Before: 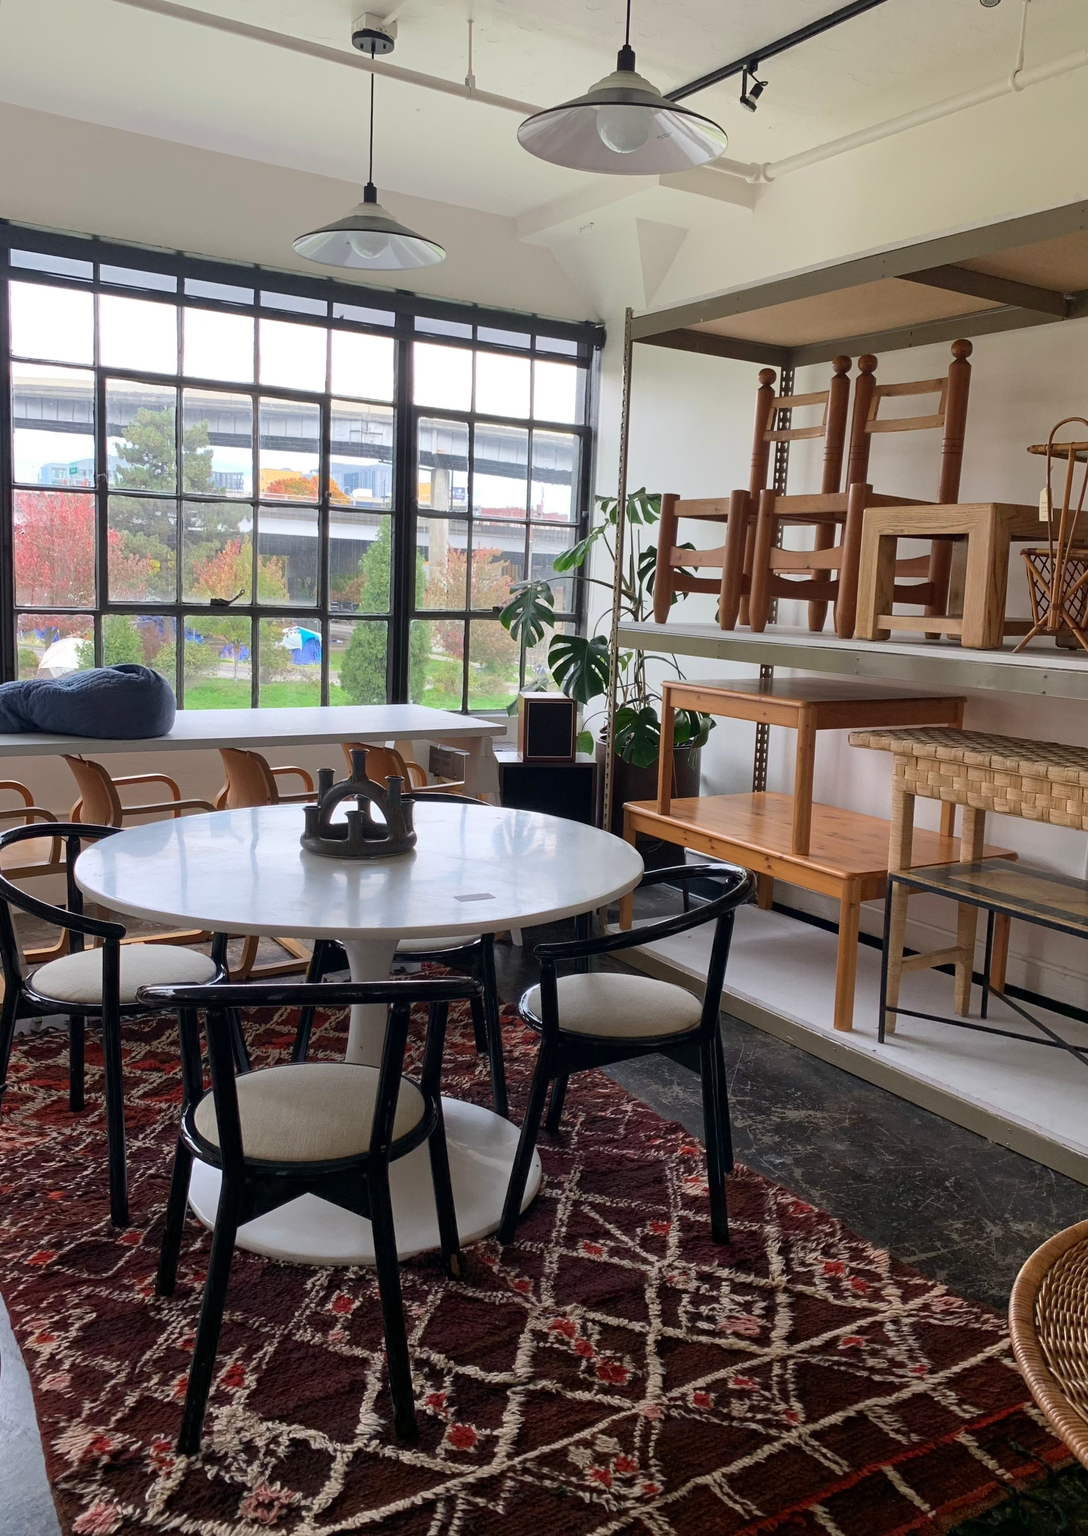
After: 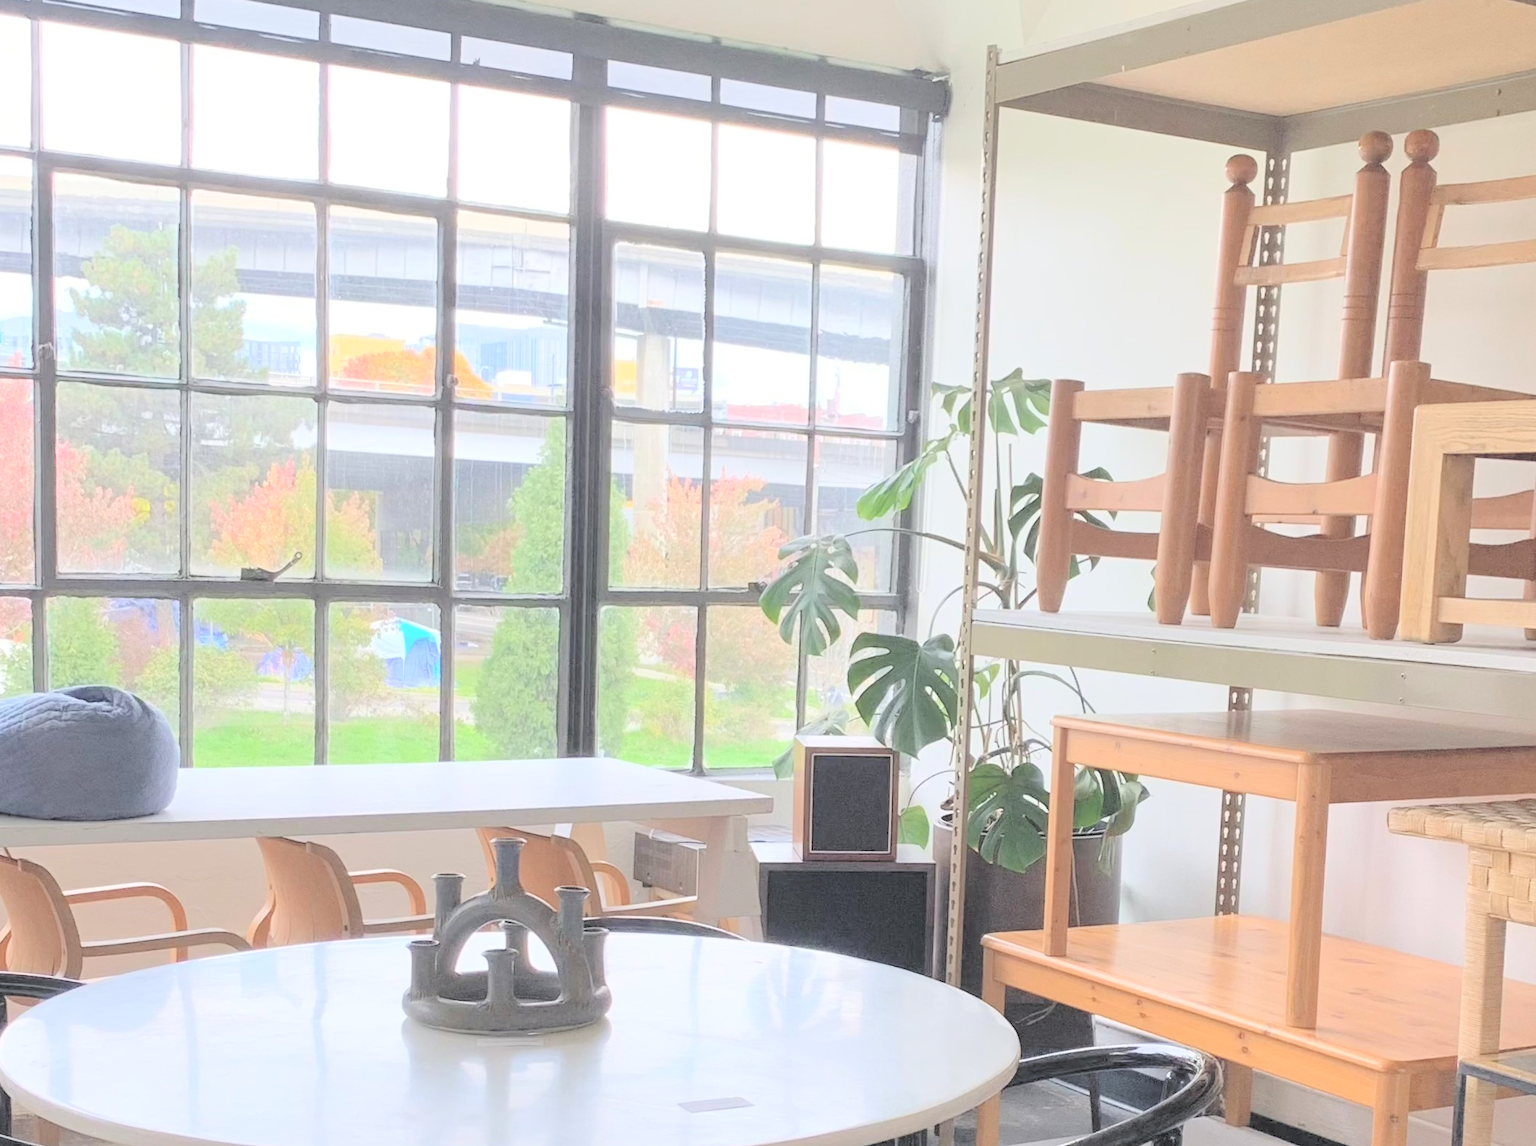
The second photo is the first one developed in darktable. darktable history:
crop: left 7.036%, top 18.398%, right 14.379%, bottom 40.043%
white balance: emerald 1
contrast brightness saturation: brightness 1
